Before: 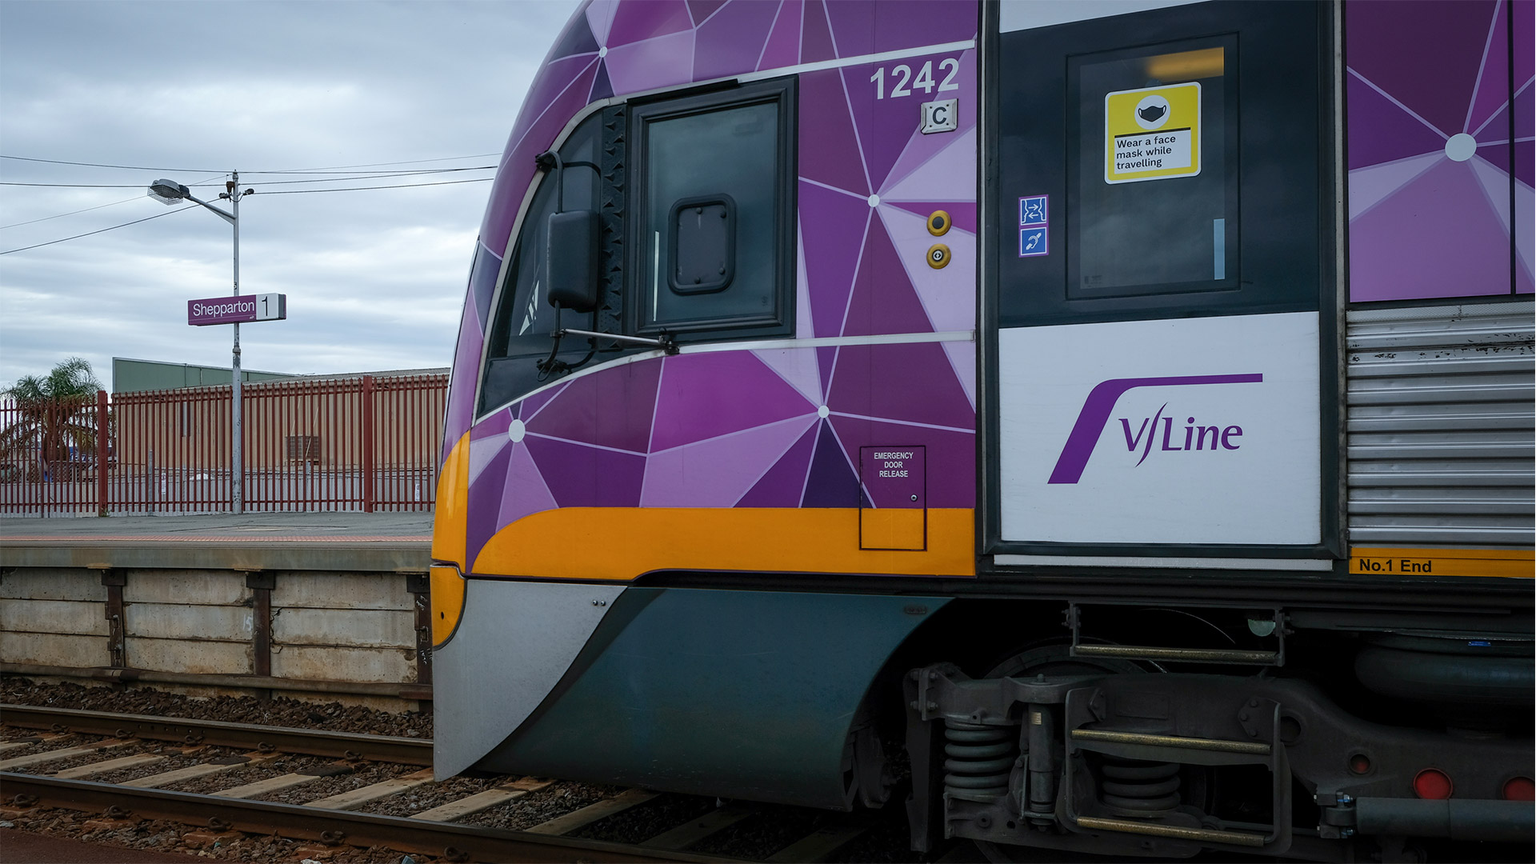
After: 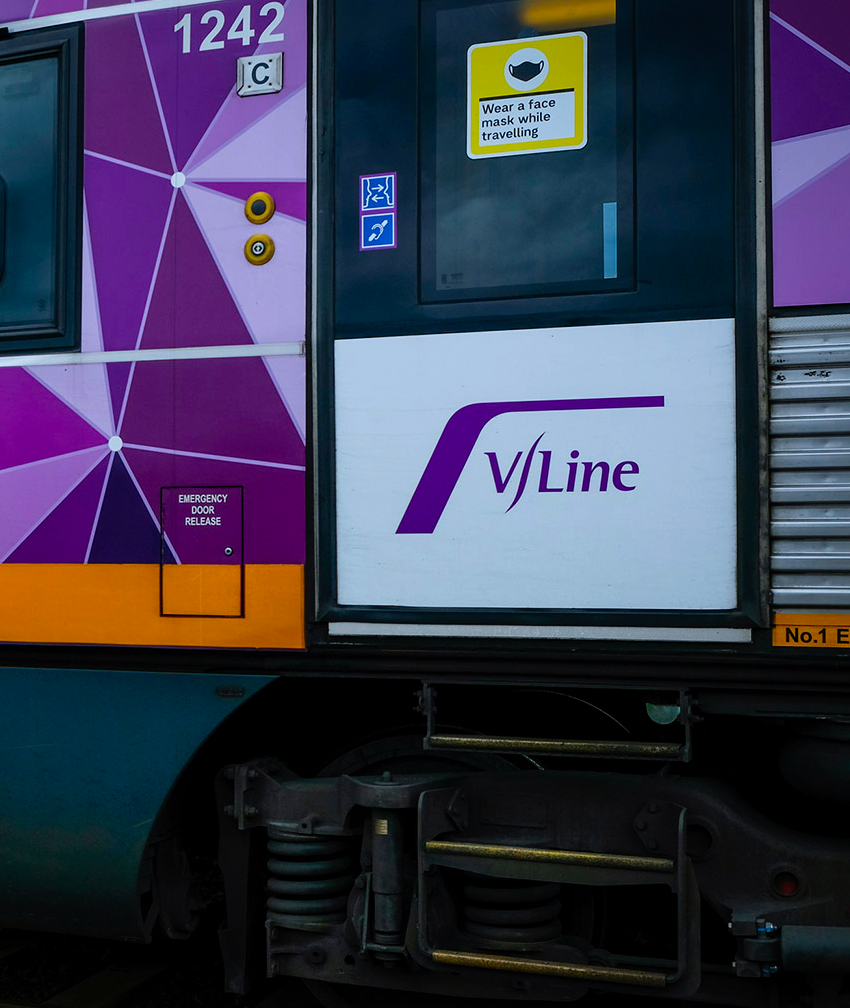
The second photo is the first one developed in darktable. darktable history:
crop: left 47.628%, top 6.643%, right 7.874%
color balance rgb: perceptual saturation grading › global saturation 25%, global vibrance 20%
tone curve: curves: ch0 [(0, 0) (0.003, 0.001) (0.011, 0.005) (0.025, 0.011) (0.044, 0.02) (0.069, 0.031) (0.1, 0.045) (0.136, 0.078) (0.177, 0.124) (0.224, 0.18) (0.277, 0.245) (0.335, 0.315) (0.399, 0.393) (0.468, 0.477) (0.543, 0.569) (0.623, 0.666) (0.709, 0.771) (0.801, 0.871) (0.898, 0.965) (1, 1)], preserve colors none
